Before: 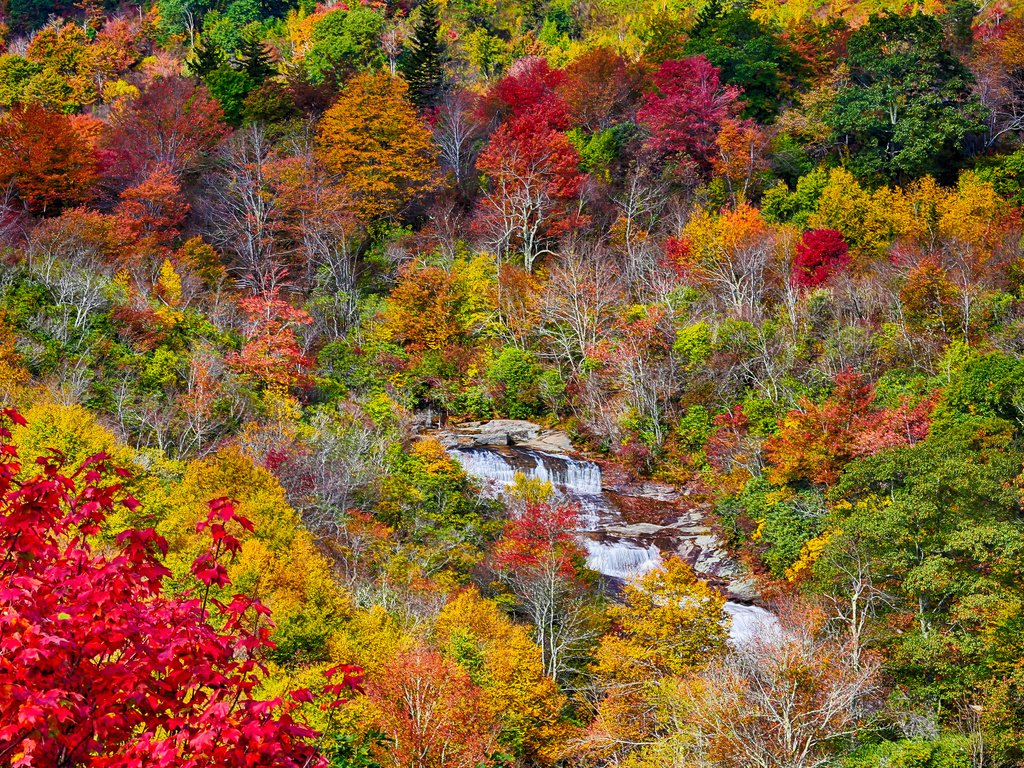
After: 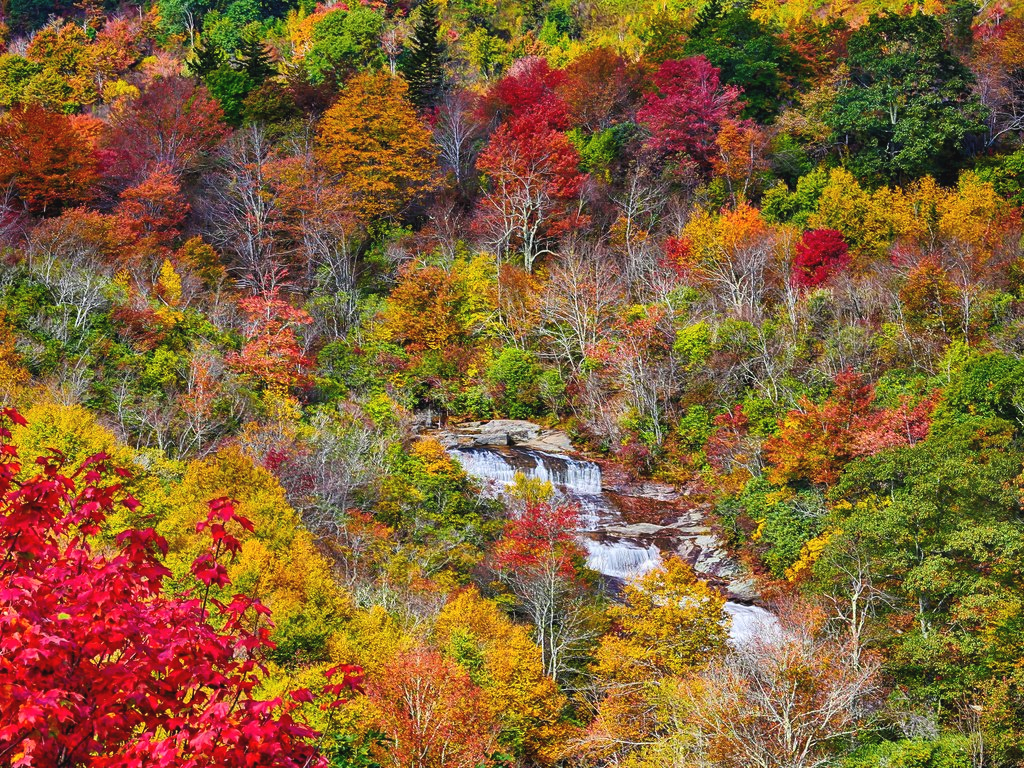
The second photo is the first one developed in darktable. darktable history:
exposure: black level correction -0.004, exposure 0.048 EV, compensate highlight preservation false
